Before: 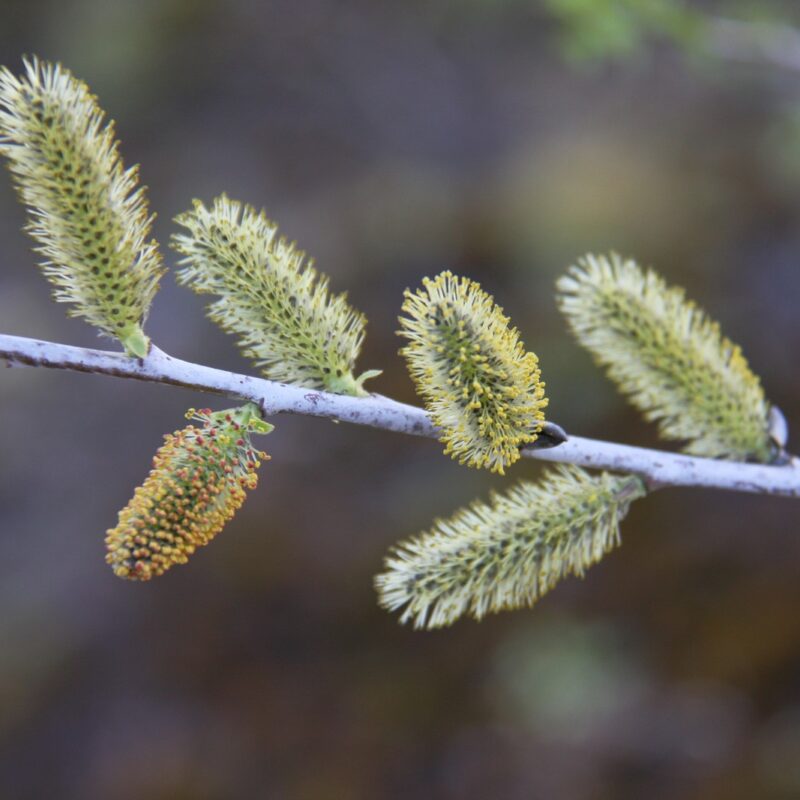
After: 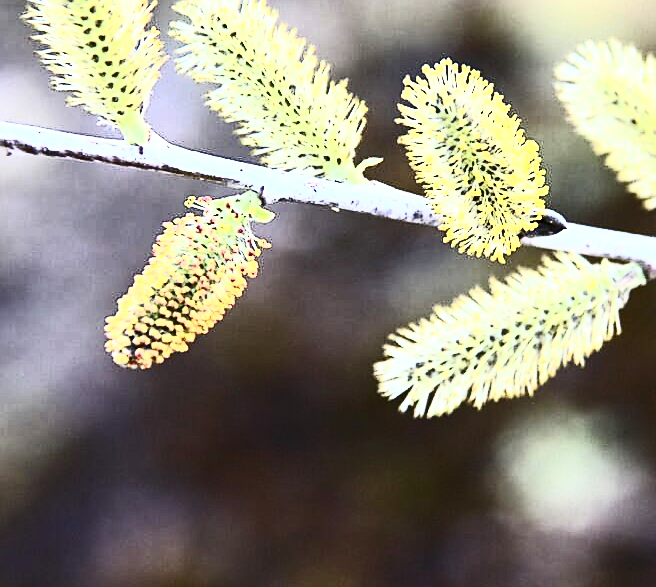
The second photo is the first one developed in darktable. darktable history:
exposure: exposure 1 EV, compensate highlight preservation false
contrast brightness saturation: contrast 0.93, brightness 0.2
crop: top 26.531%, right 17.959%
sharpen: radius 1.4, amount 1.25, threshold 0.7
